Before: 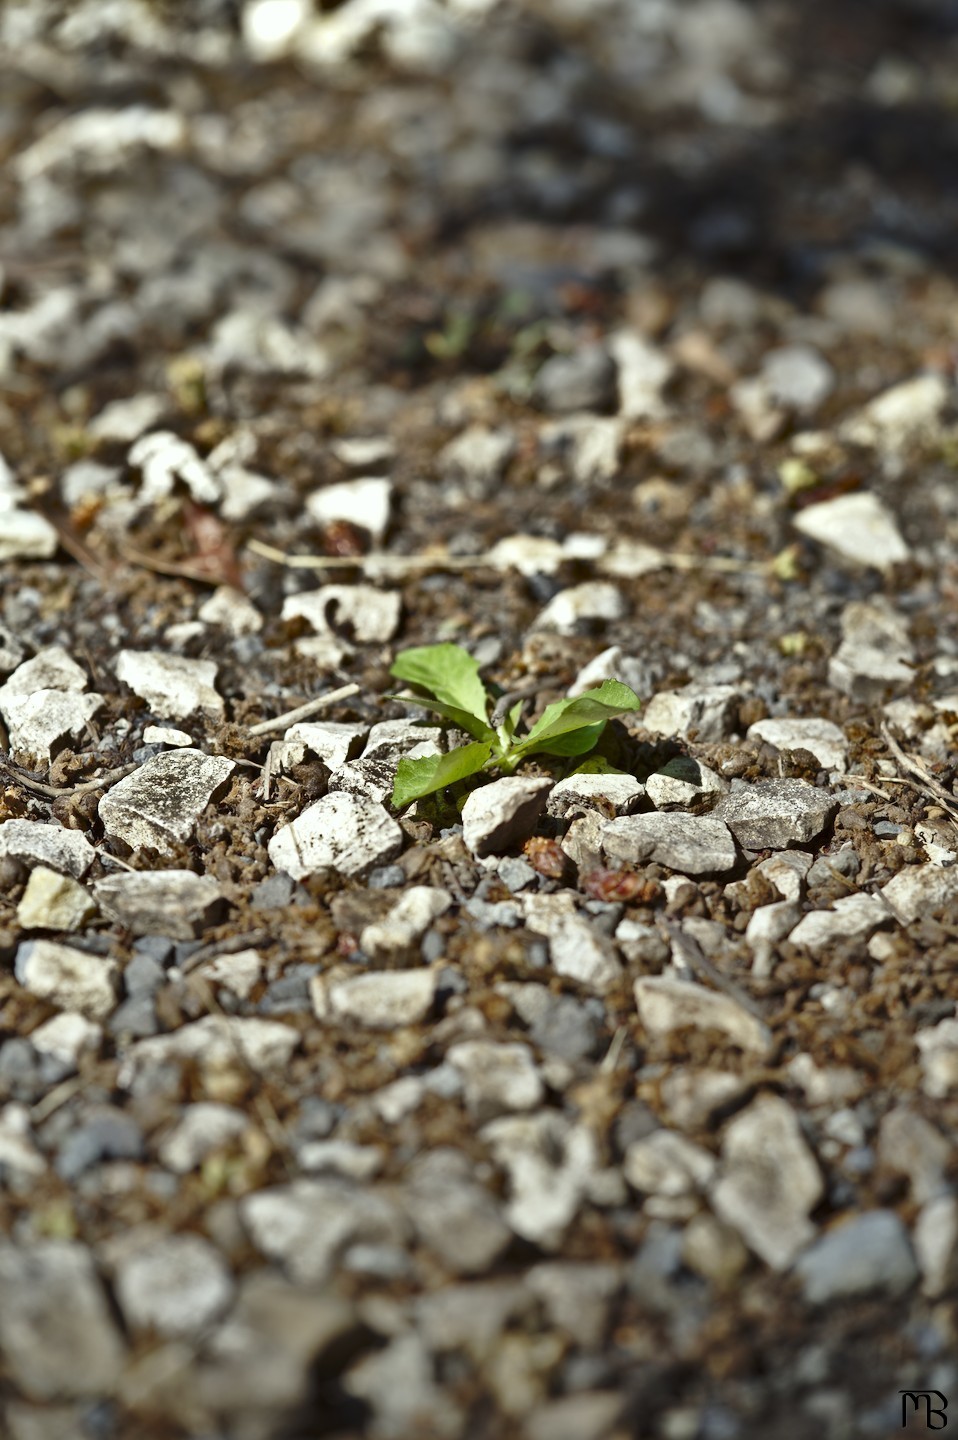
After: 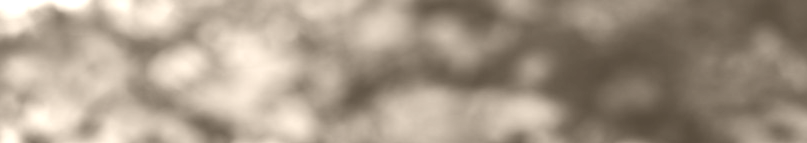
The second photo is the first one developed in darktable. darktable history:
crop and rotate: left 9.644%, top 9.491%, right 6.021%, bottom 80.509%
colorize: hue 34.49°, saturation 35.33%, source mix 100%, version 1
